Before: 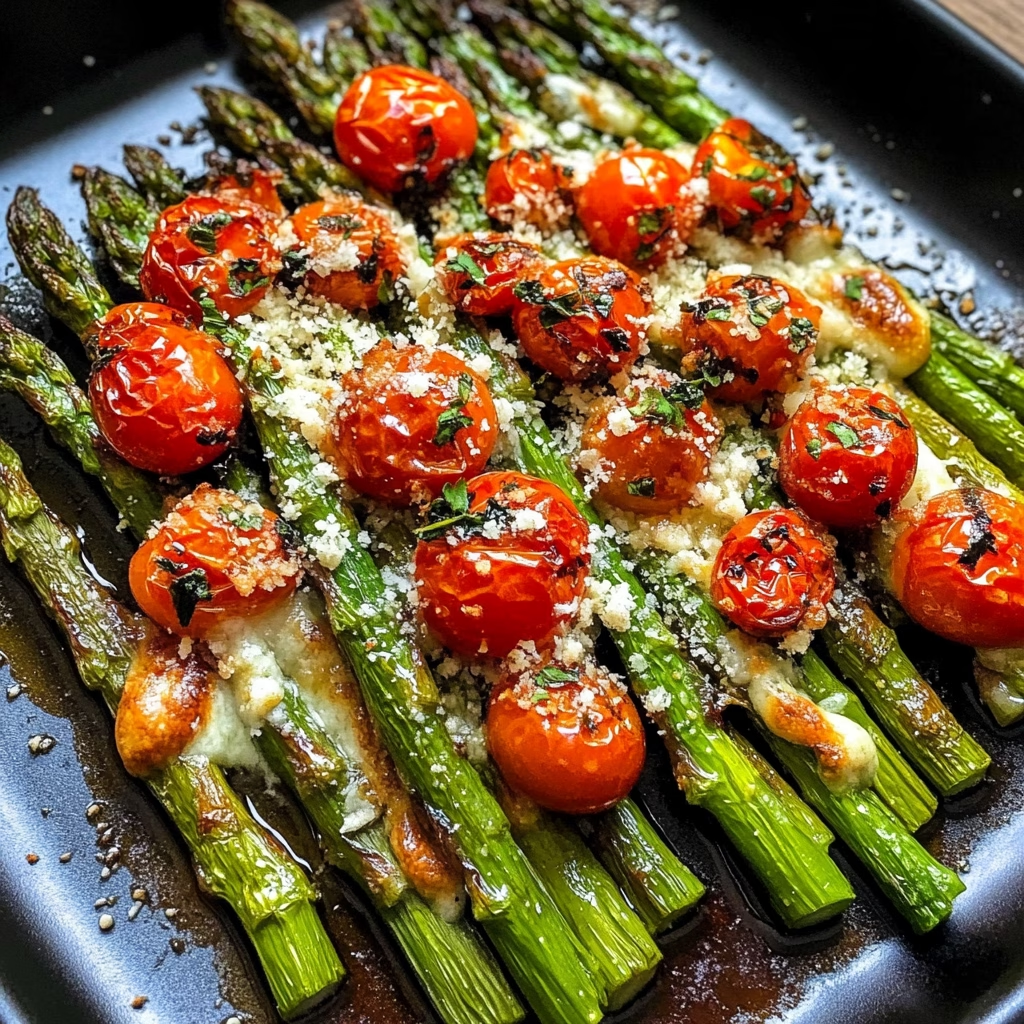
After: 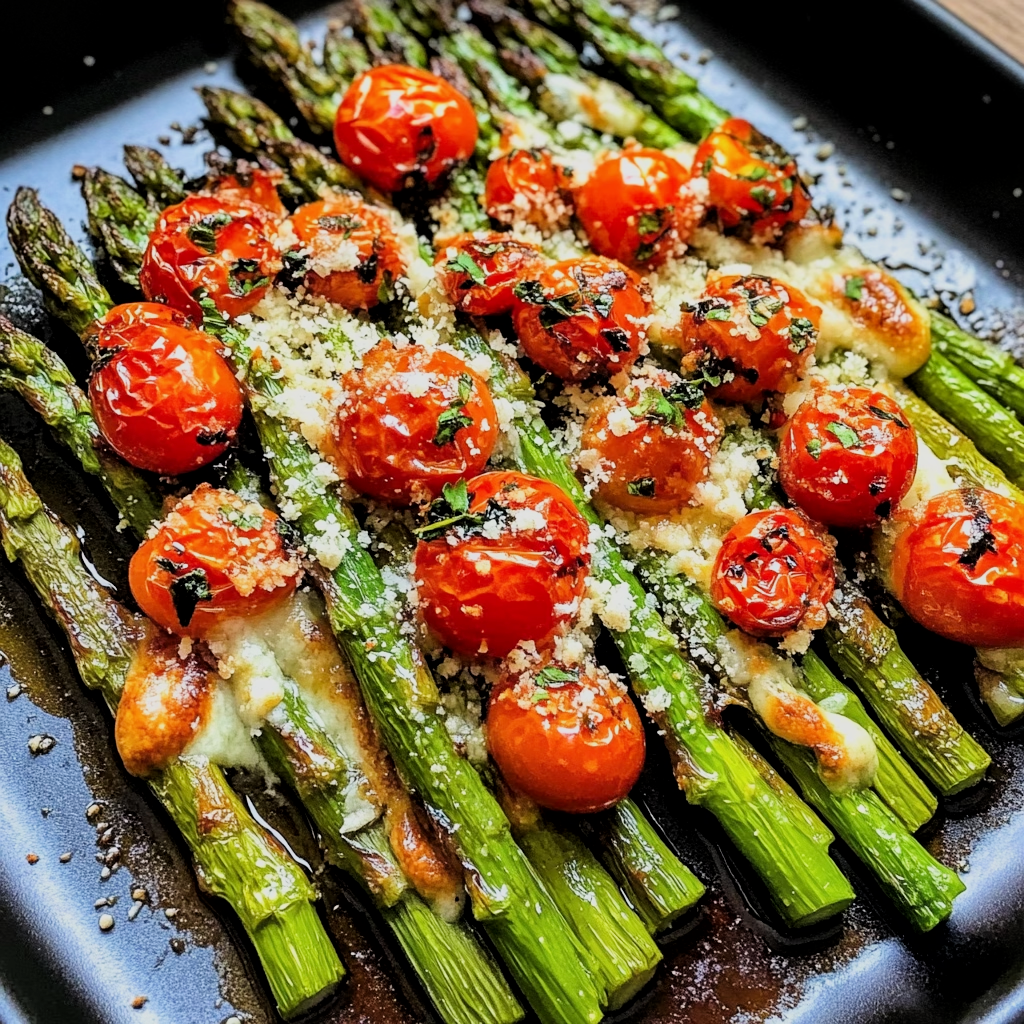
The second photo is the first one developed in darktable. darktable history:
local contrast: mode bilateral grid, contrast 20, coarseness 50, detail 120%, midtone range 0.2
filmic rgb: black relative exposure -7.15 EV, white relative exposure 5.36 EV, hardness 3.02, color science v6 (2022)
exposure: black level correction 0, exposure 0.5 EV, compensate exposure bias true, compensate highlight preservation false
